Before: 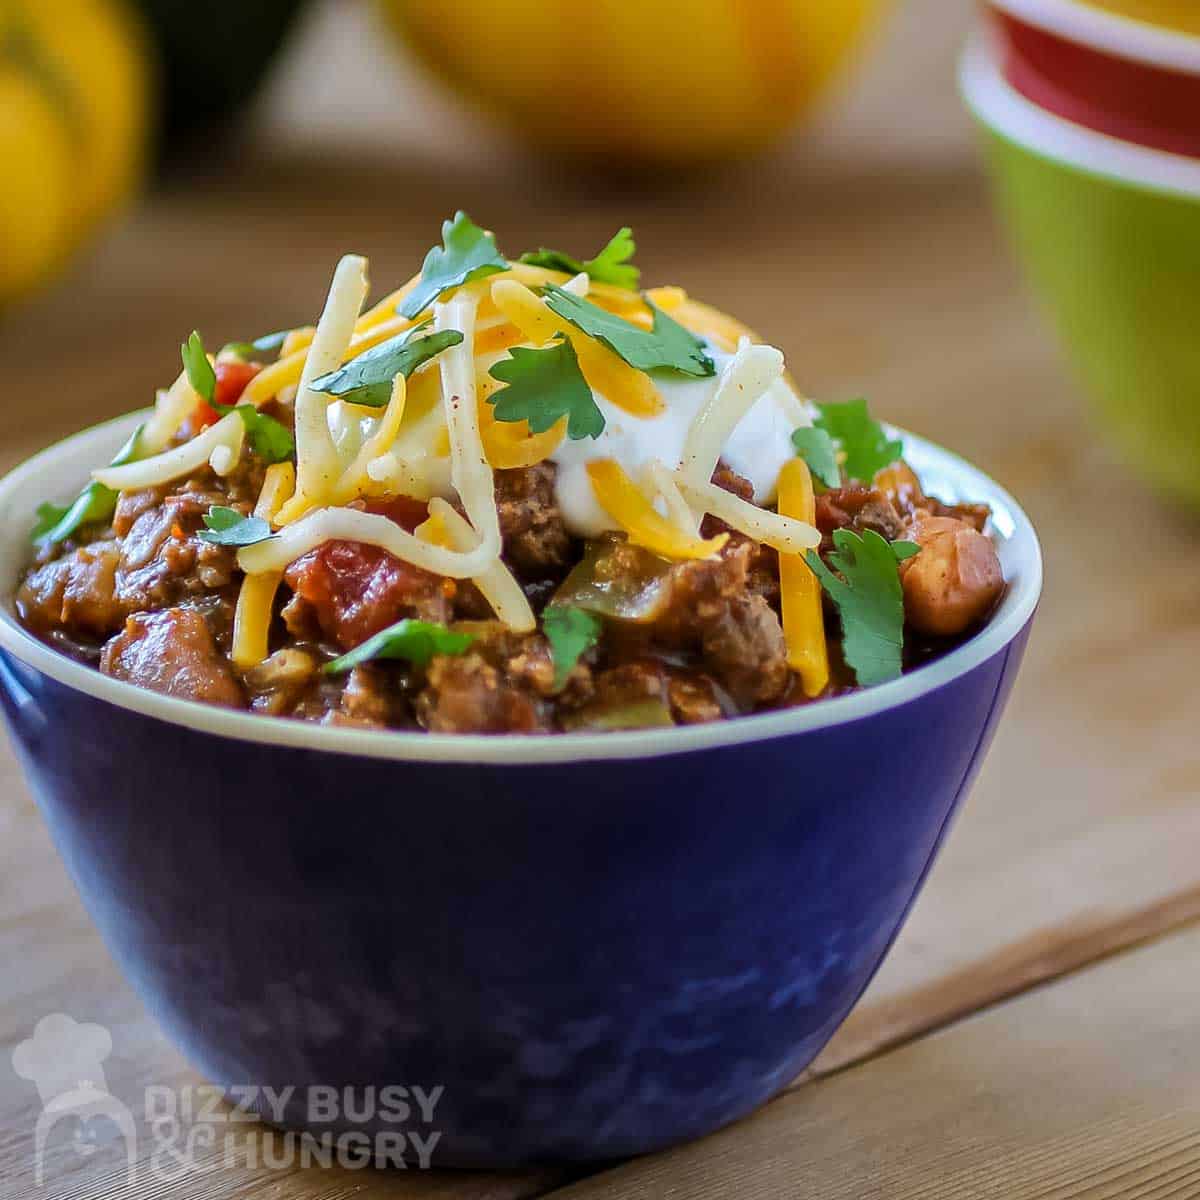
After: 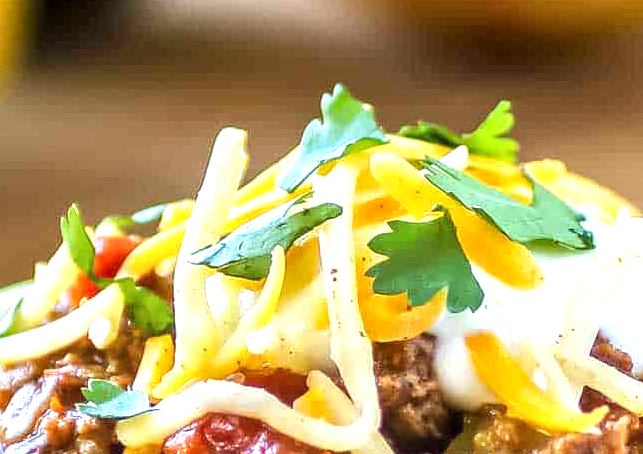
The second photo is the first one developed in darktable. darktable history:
crop: left 10.121%, top 10.631%, right 36.218%, bottom 51.526%
exposure: black level correction 0, exposure 1 EV, compensate exposure bias true, compensate highlight preservation false
local contrast: on, module defaults
